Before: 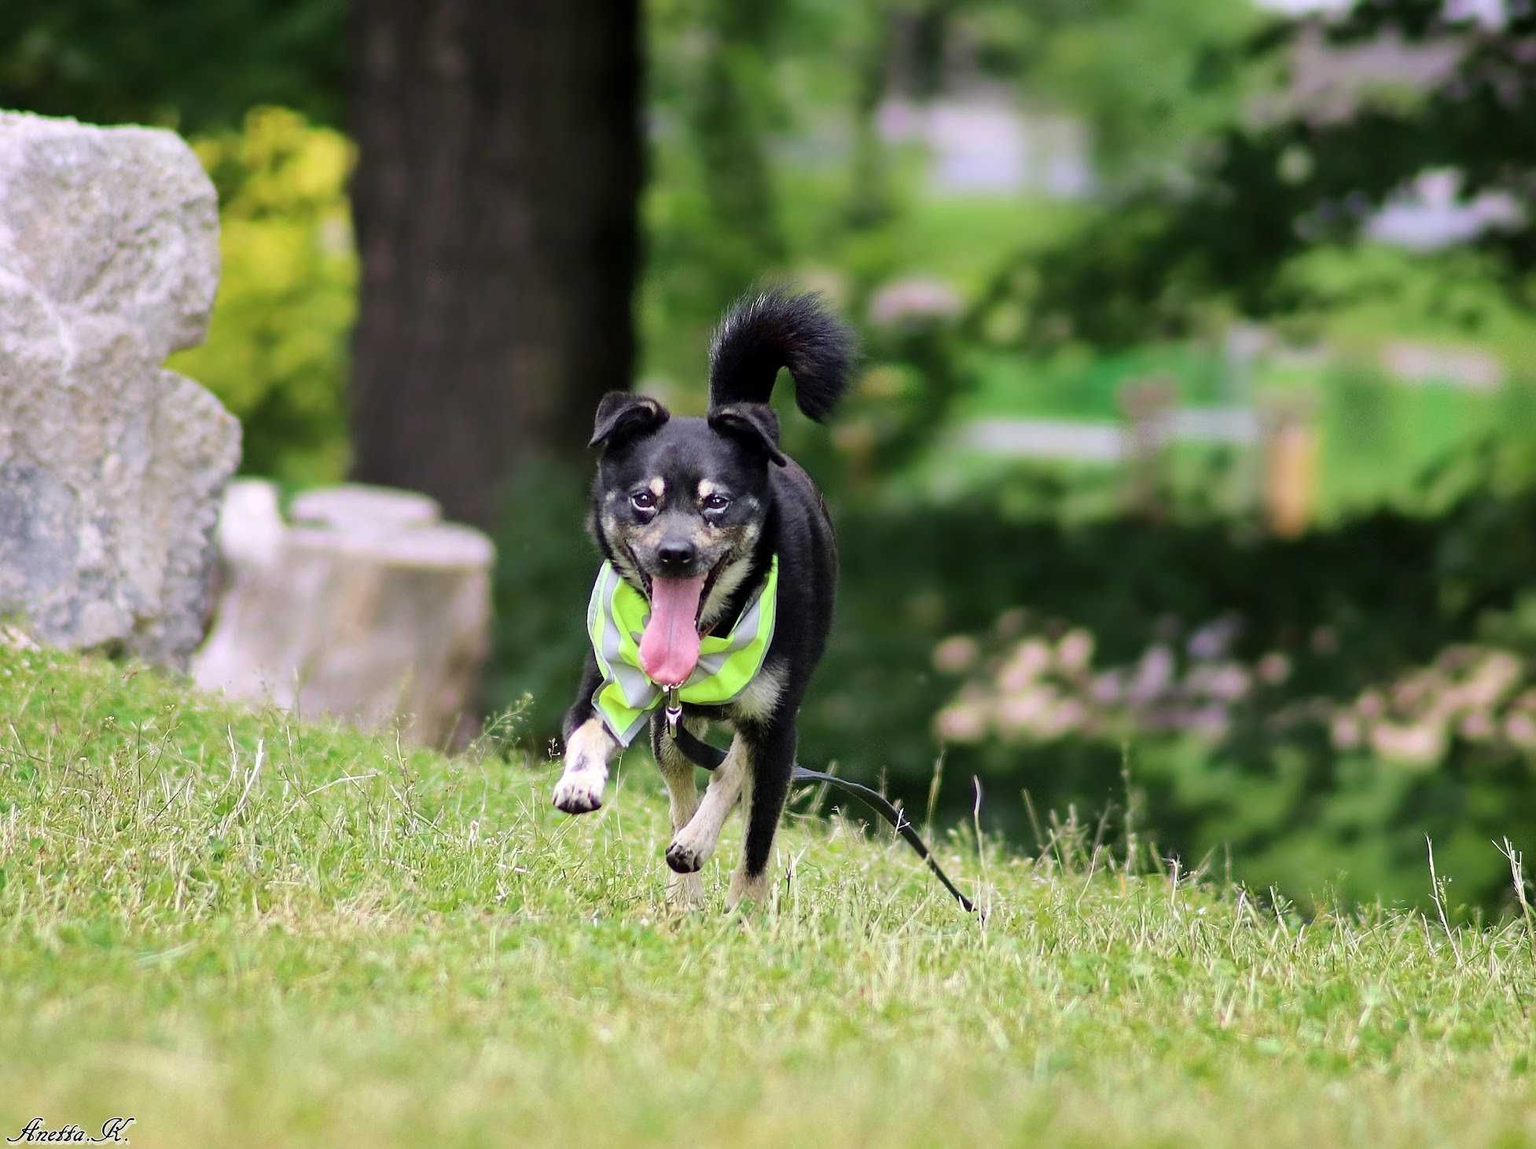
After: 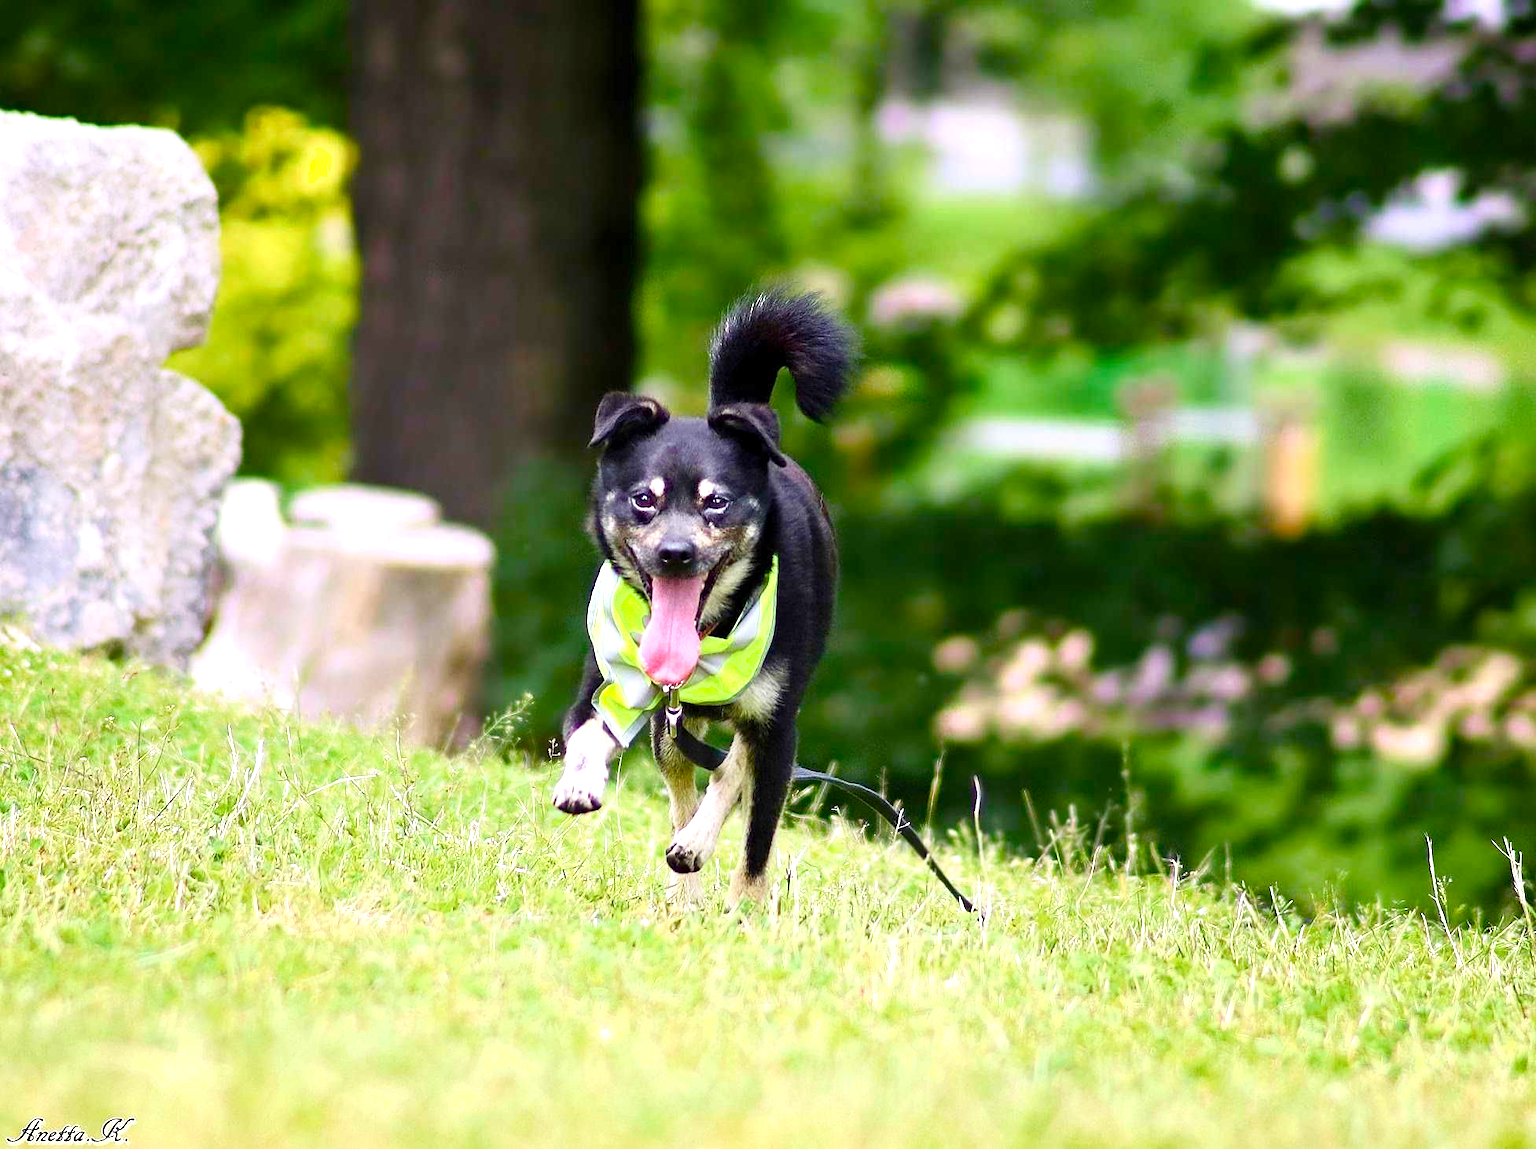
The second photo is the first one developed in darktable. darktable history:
shadows and highlights: shadows 0, highlights 40
color balance rgb: linear chroma grading › shadows -2.2%, linear chroma grading › highlights -15%, linear chroma grading › global chroma -10%, linear chroma grading › mid-tones -10%, perceptual saturation grading › global saturation 45%, perceptual saturation grading › highlights -50%, perceptual saturation grading › shadows 30%, perceptual brilliance grading › global brilliance 18%, global vibrance 45%
white balance: emerald 1
